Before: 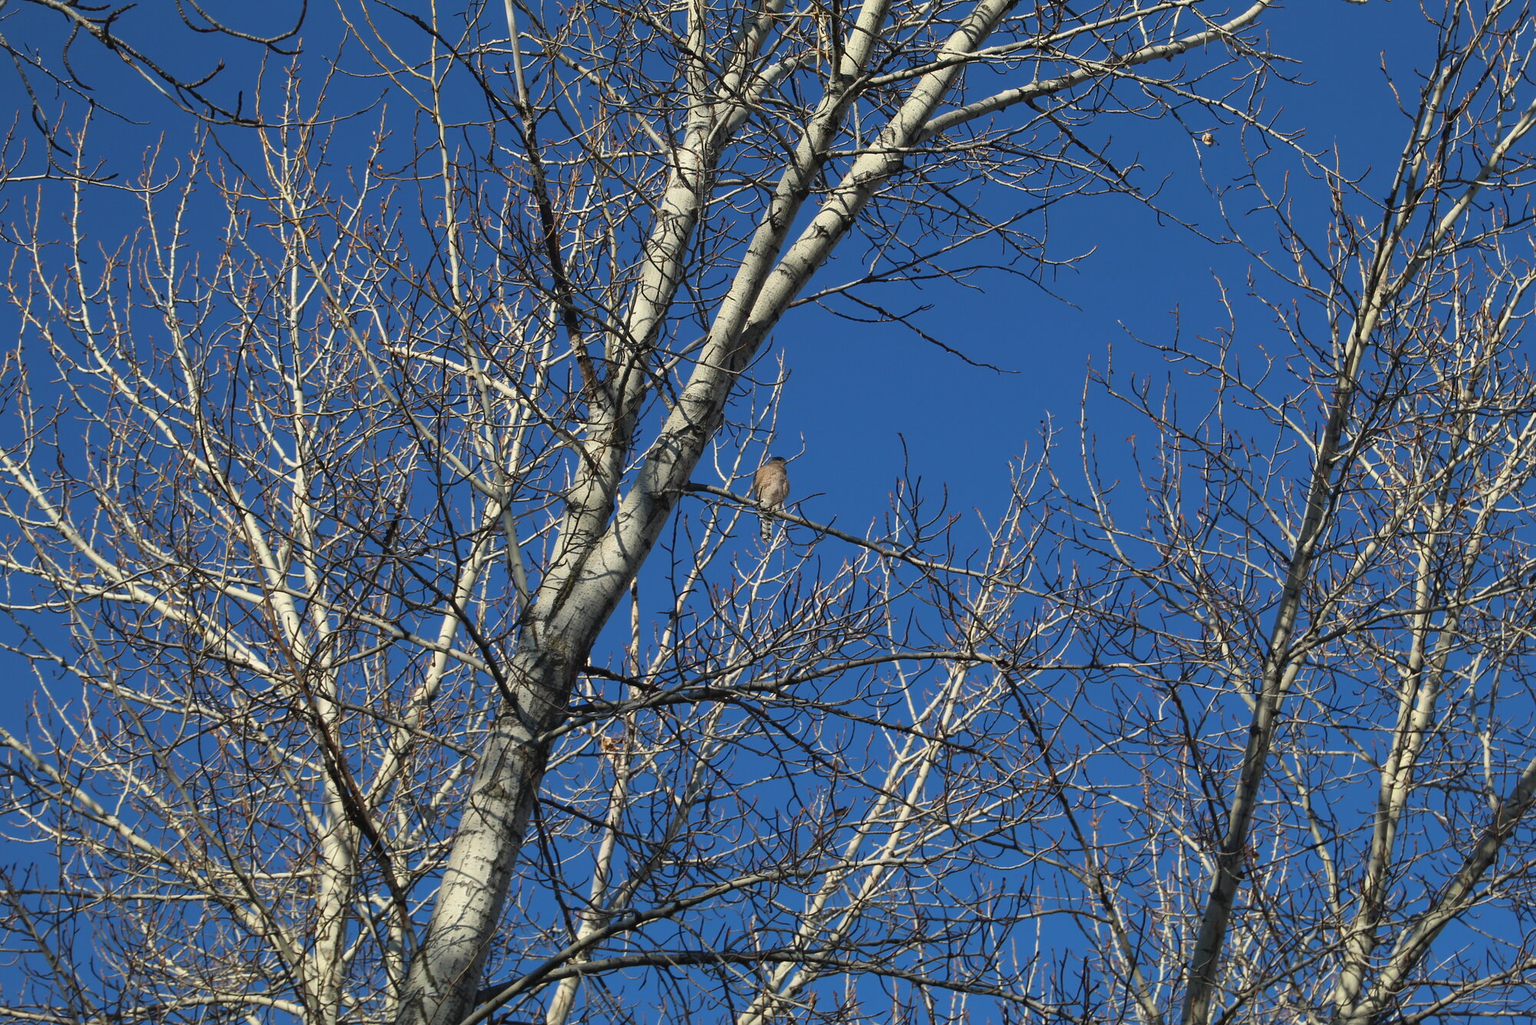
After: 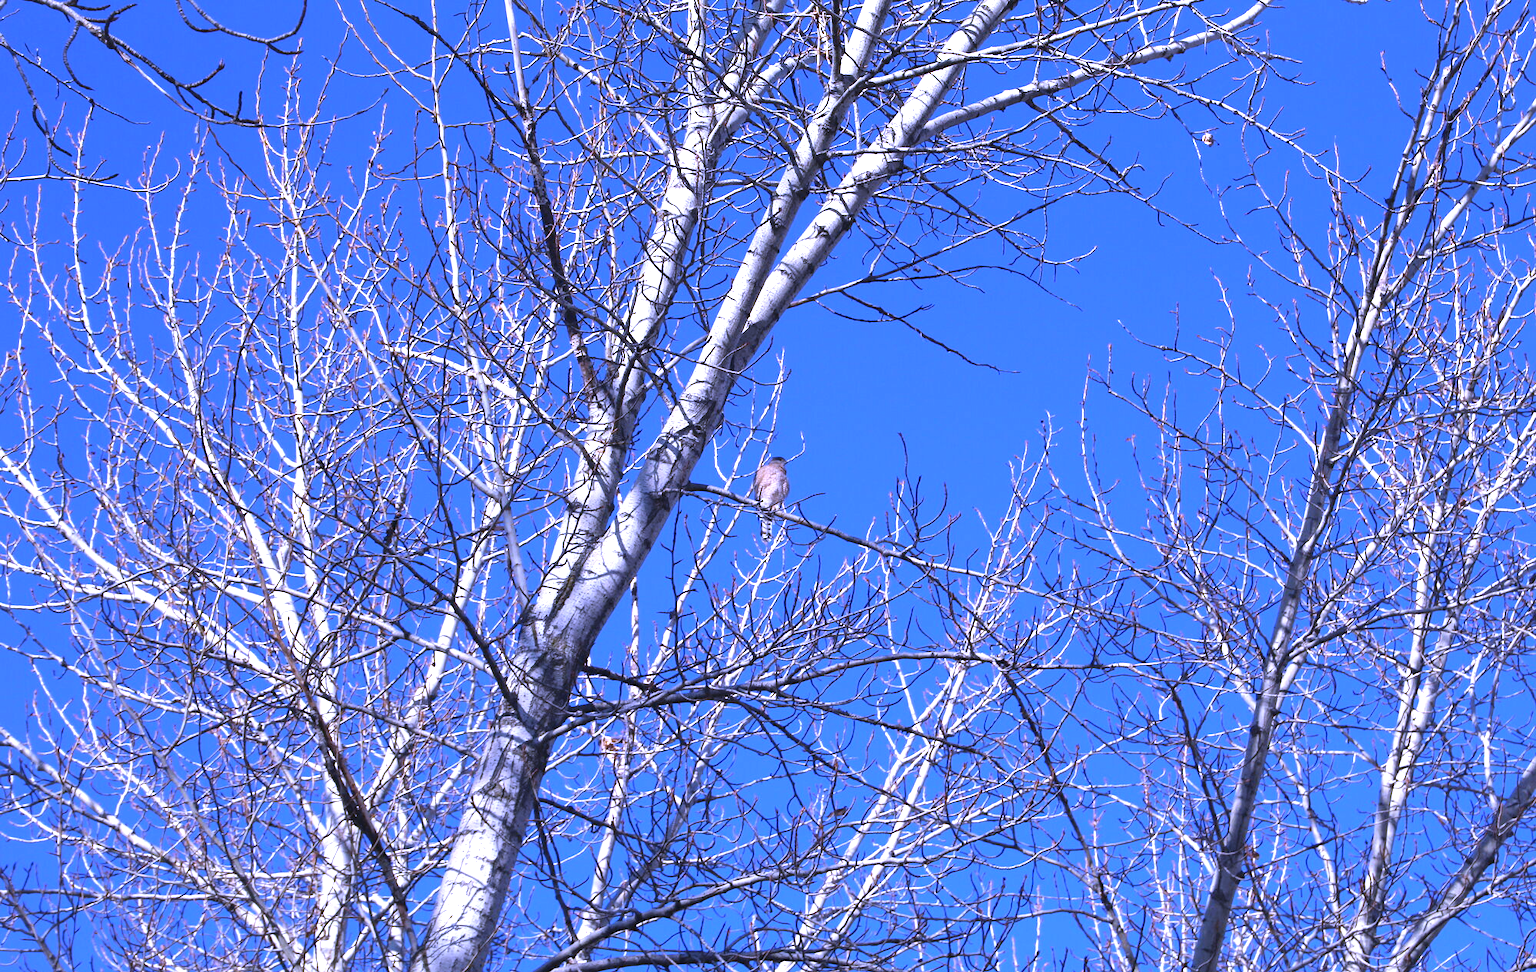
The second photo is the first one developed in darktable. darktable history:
white balance: red 0.98, blue 1.61
exposure: exposure 1 EV, compensate highlight preservation false
crop and rotate: top 0%, bottom 5.097%
